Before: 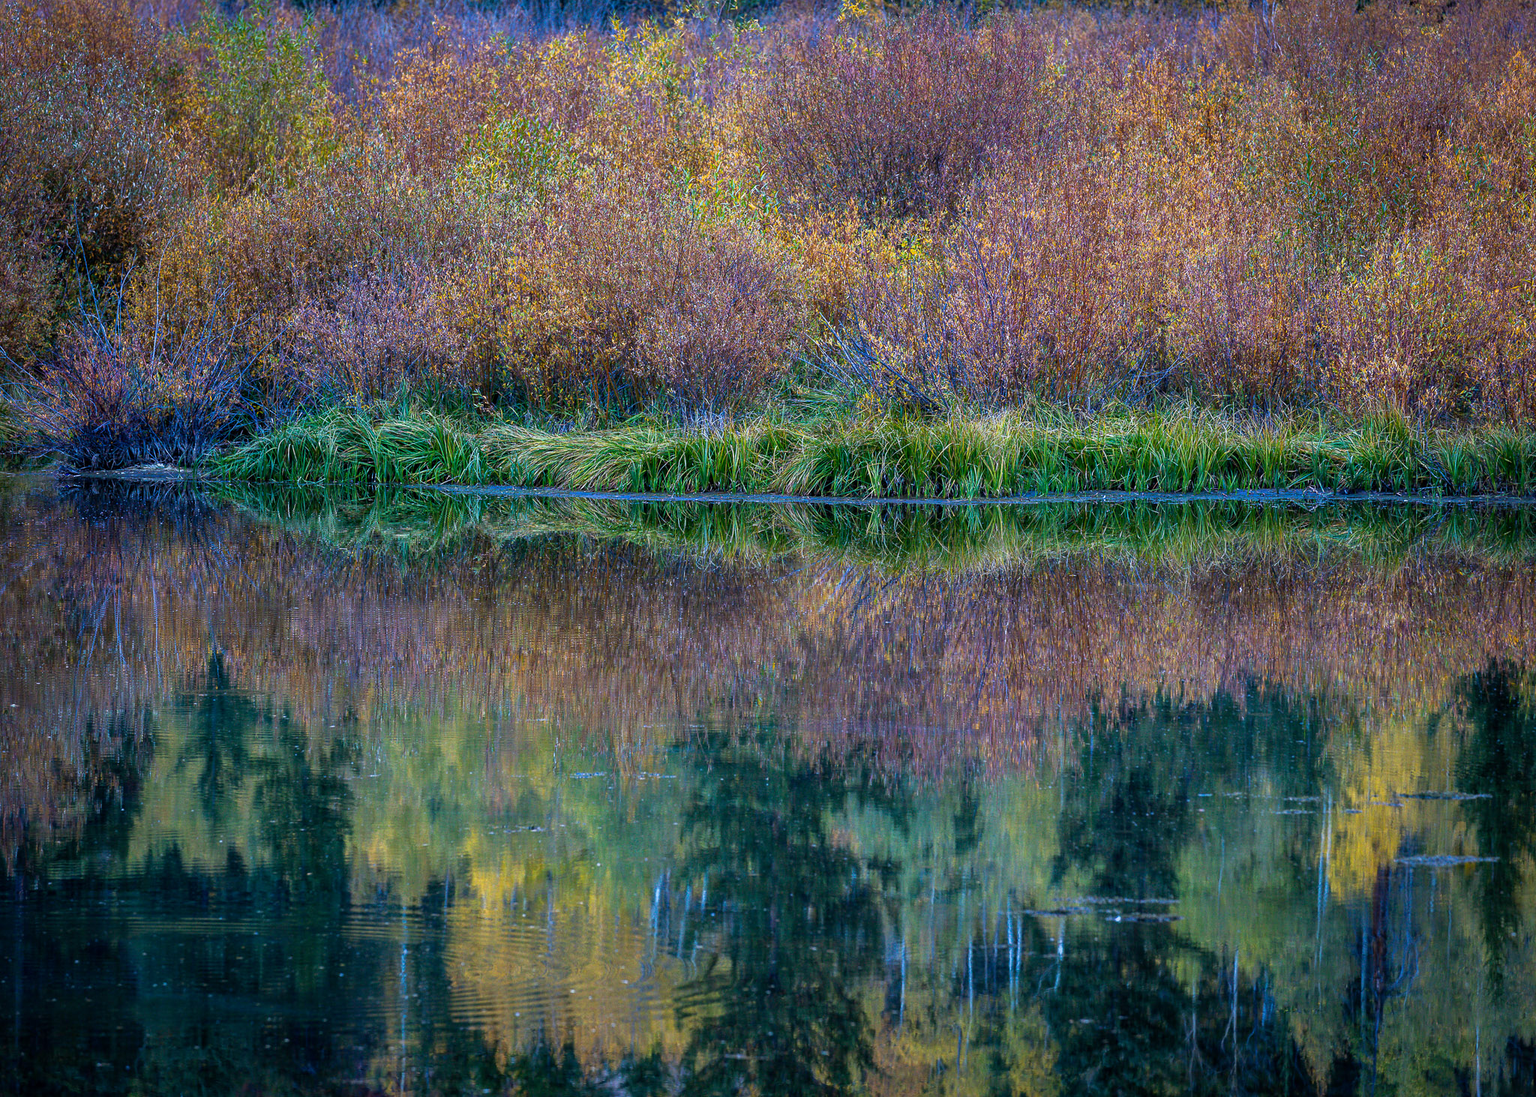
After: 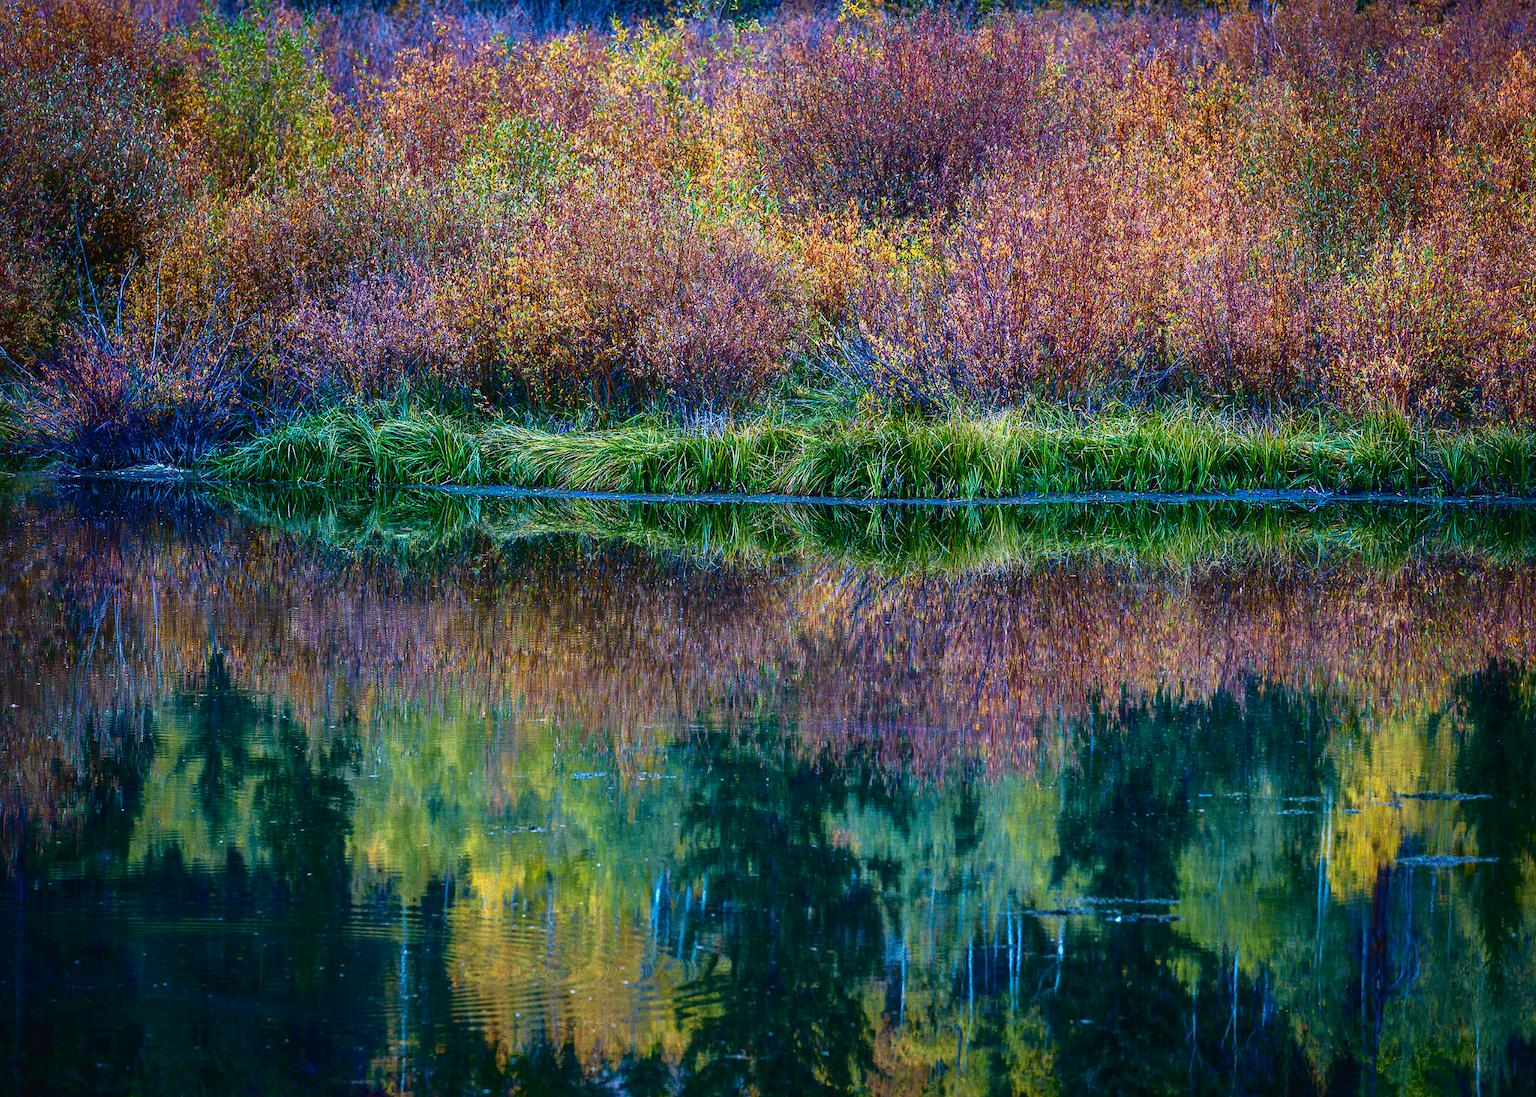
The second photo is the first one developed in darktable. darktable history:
tone curve: curves: ch0 [(0, 0.023) (0.137, 0.069) (0.249, 0.163) (0.487, 0.491) (0.778, 0.858) (0.896, 0.94) (1, 0.988)]; ch1 [(0, 0) (0.396, 0.369) (0.483, 0.459) (0.498, 0.5) (0.515, 0.517) (0.562, 0.6) (0.611, 0.667) (0.692, 0.744) (0.798, 0.863) (1, 1)]; ch2 [(0, 0) (0.426, 0.398) (0.483, 0.481) (0.503, 0.503) (0.526, 0.527) (0.549, 0.59) (0.62, 0.666) (0.705, 0.755) (0.985, 0.966)], color space Lab, independent channels, preserve colors none
